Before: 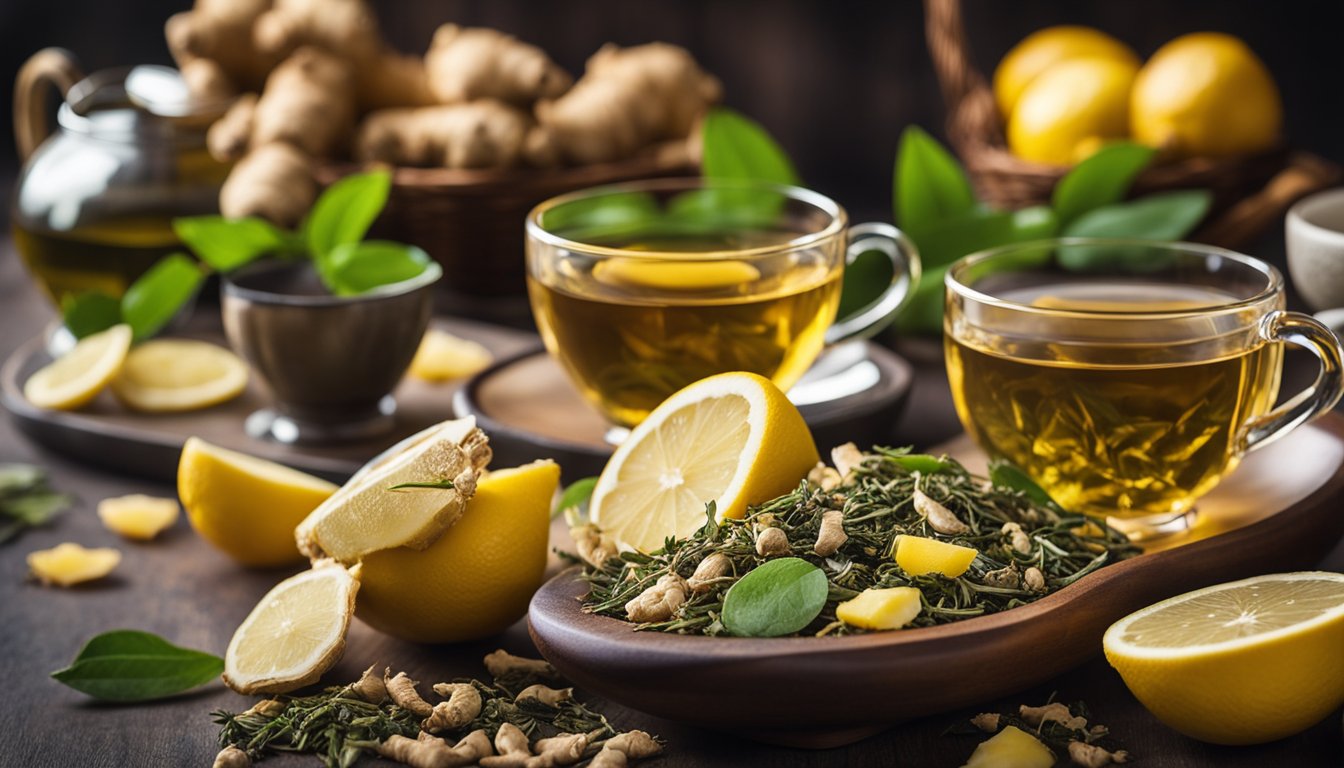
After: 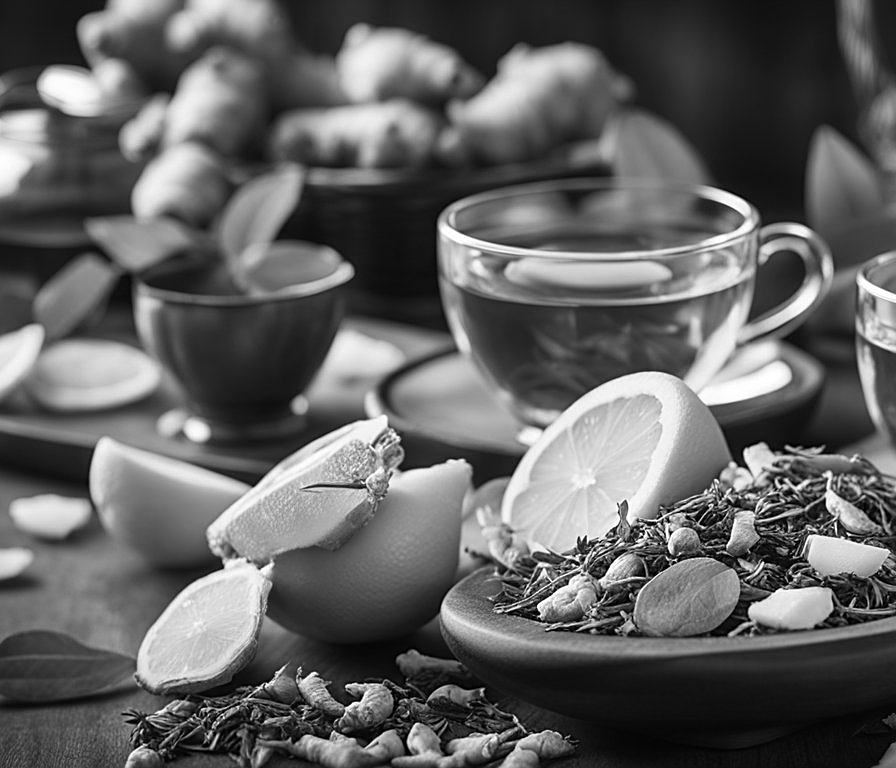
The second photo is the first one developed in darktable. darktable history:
color correction: highlights a* -10.69, highlights b* -19.19
crop and rotate: left 6.617%, right 26.717%
white balance: red 1.08, blue 0.791
monochrome: on, module defaults
sharpen: on, module defaults
